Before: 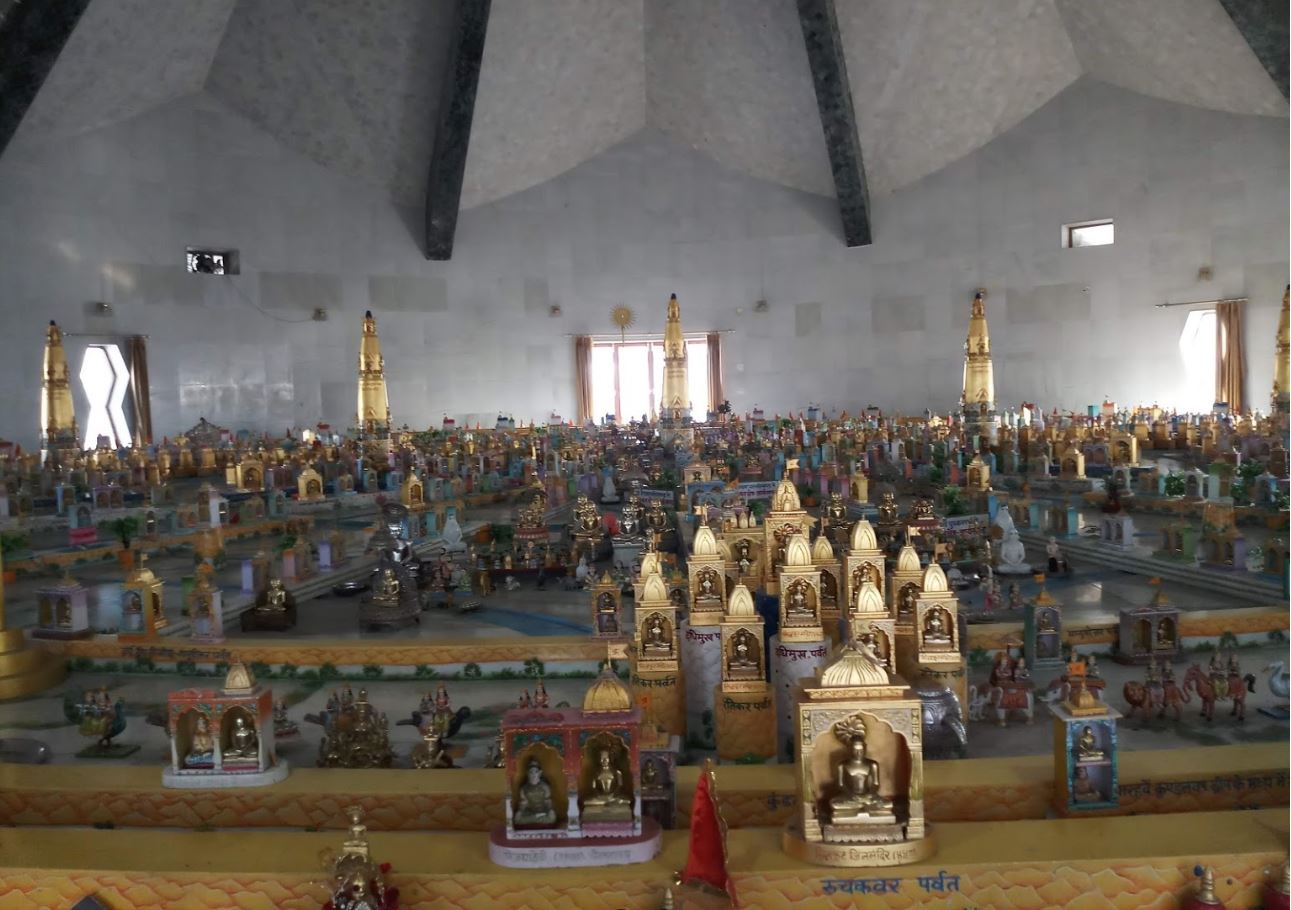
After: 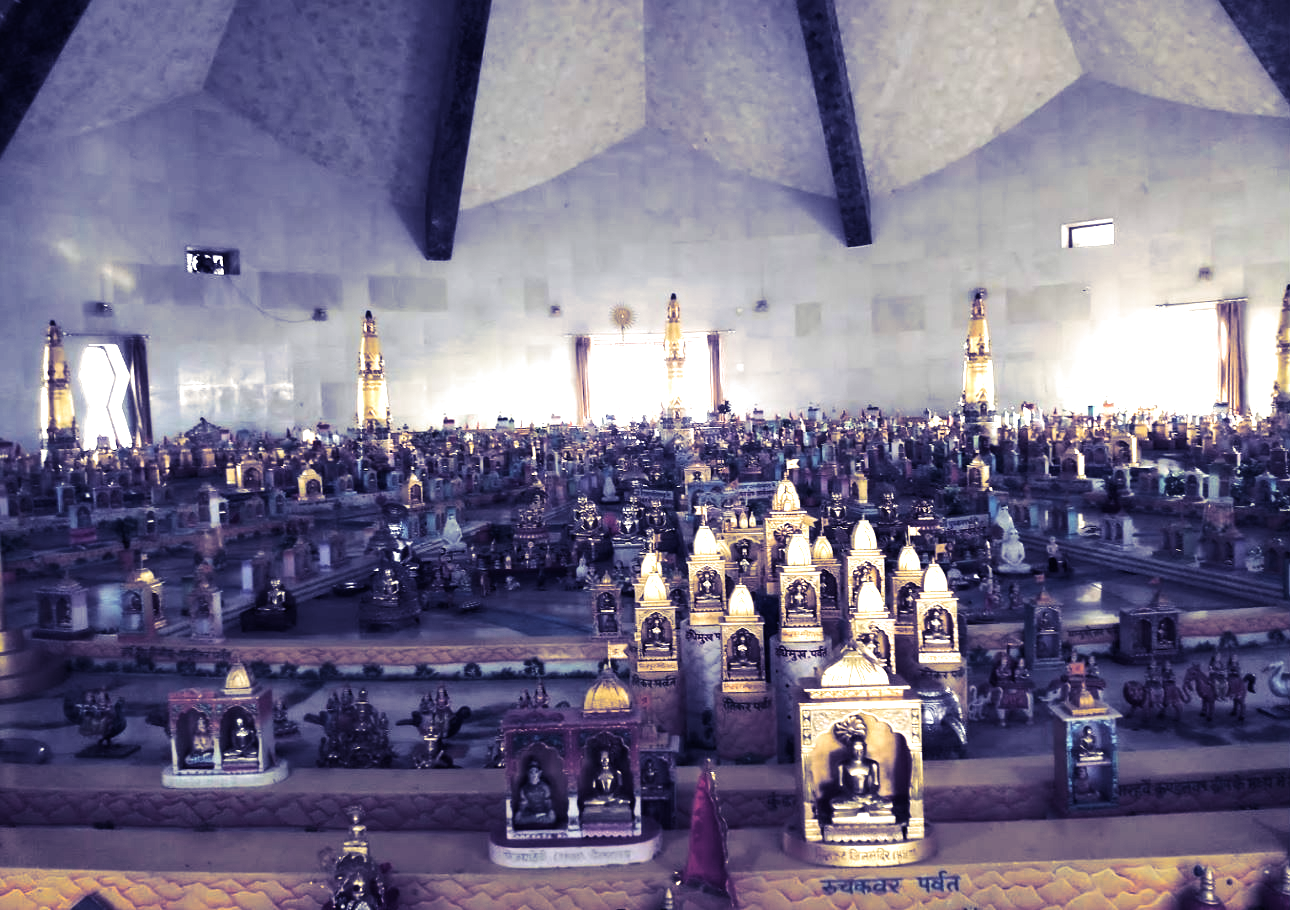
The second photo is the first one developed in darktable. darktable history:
tone equalizer: -8 EV -0.75 EV, -7 EV -0.7 EV, -6 EV -0.6 EV, -5 EV -0.4 EV, -3 EV 0.4 EV, -2 EV 0.6 EV, -1 EV 0.7 EV, +0 EV 0.75 EV, edges refinement/feathering 500, mask exposure compensation -1.57 EV, preserve details no
exposure: exposure 0.657 EV, compensate highlight preservation false
split-toning: shadows › hue 242.67°, shadows › saturation 0.733, highlights › hue 45.33°, highlights › saturation 0.667, balance -53.304, compress 21.15%
